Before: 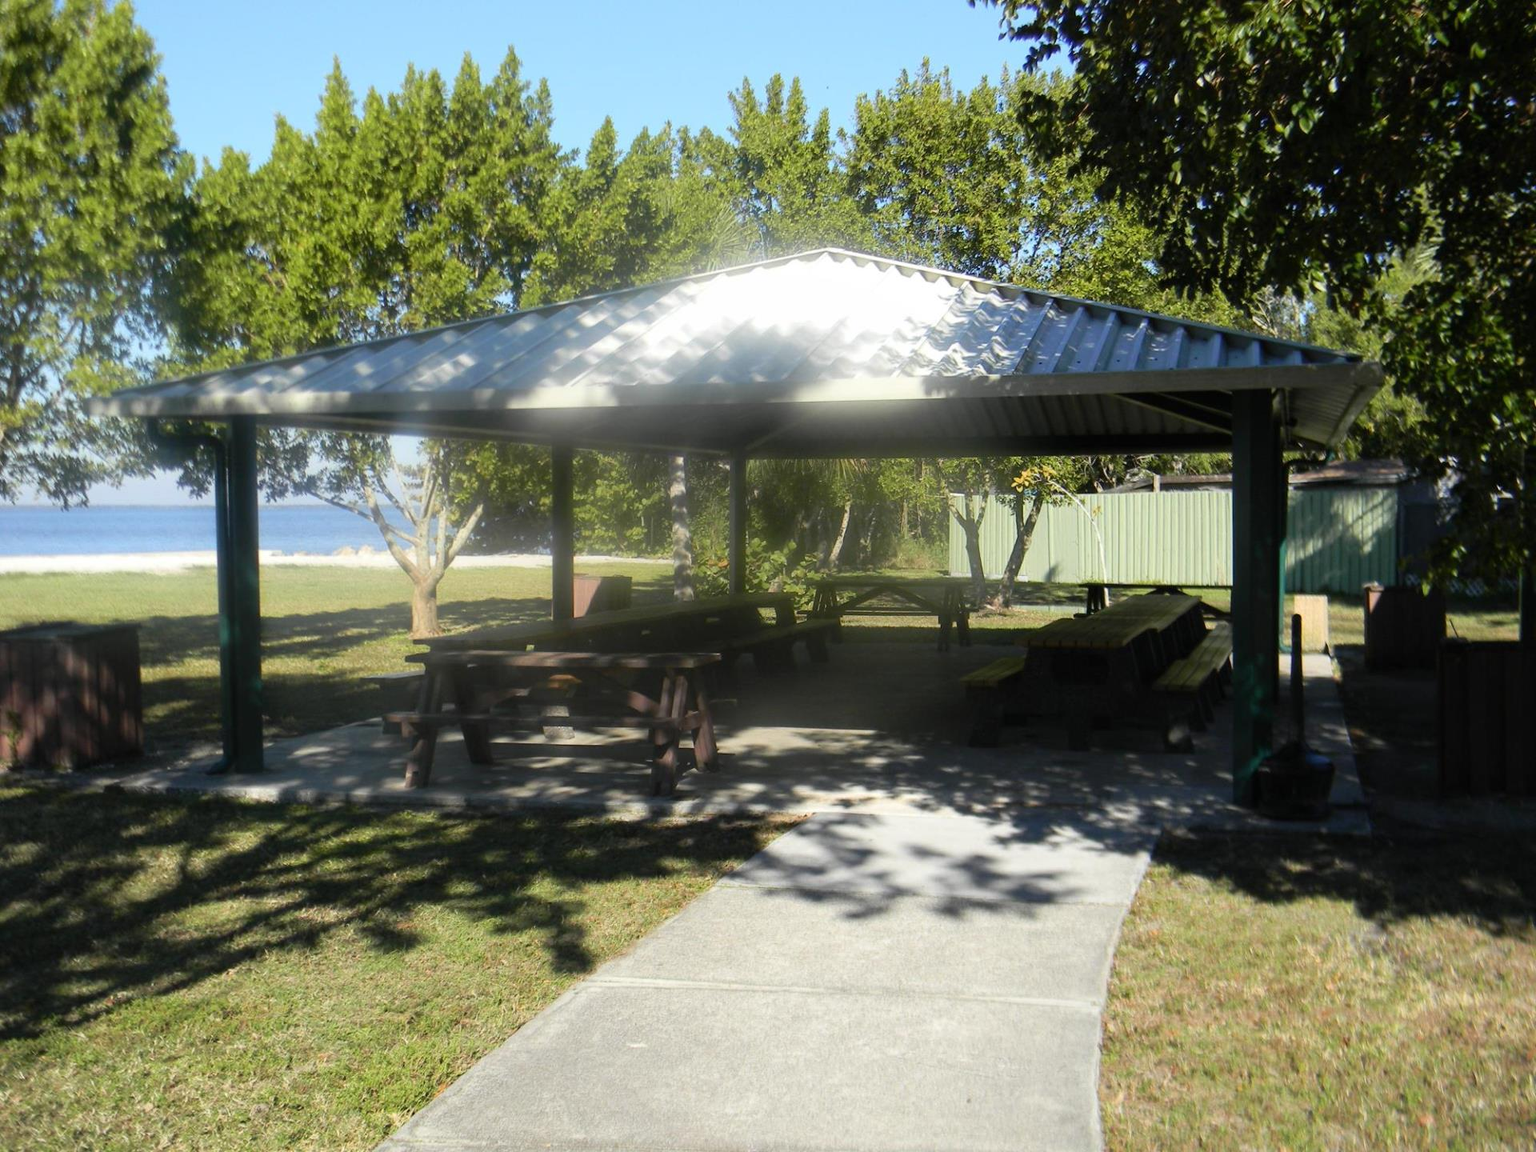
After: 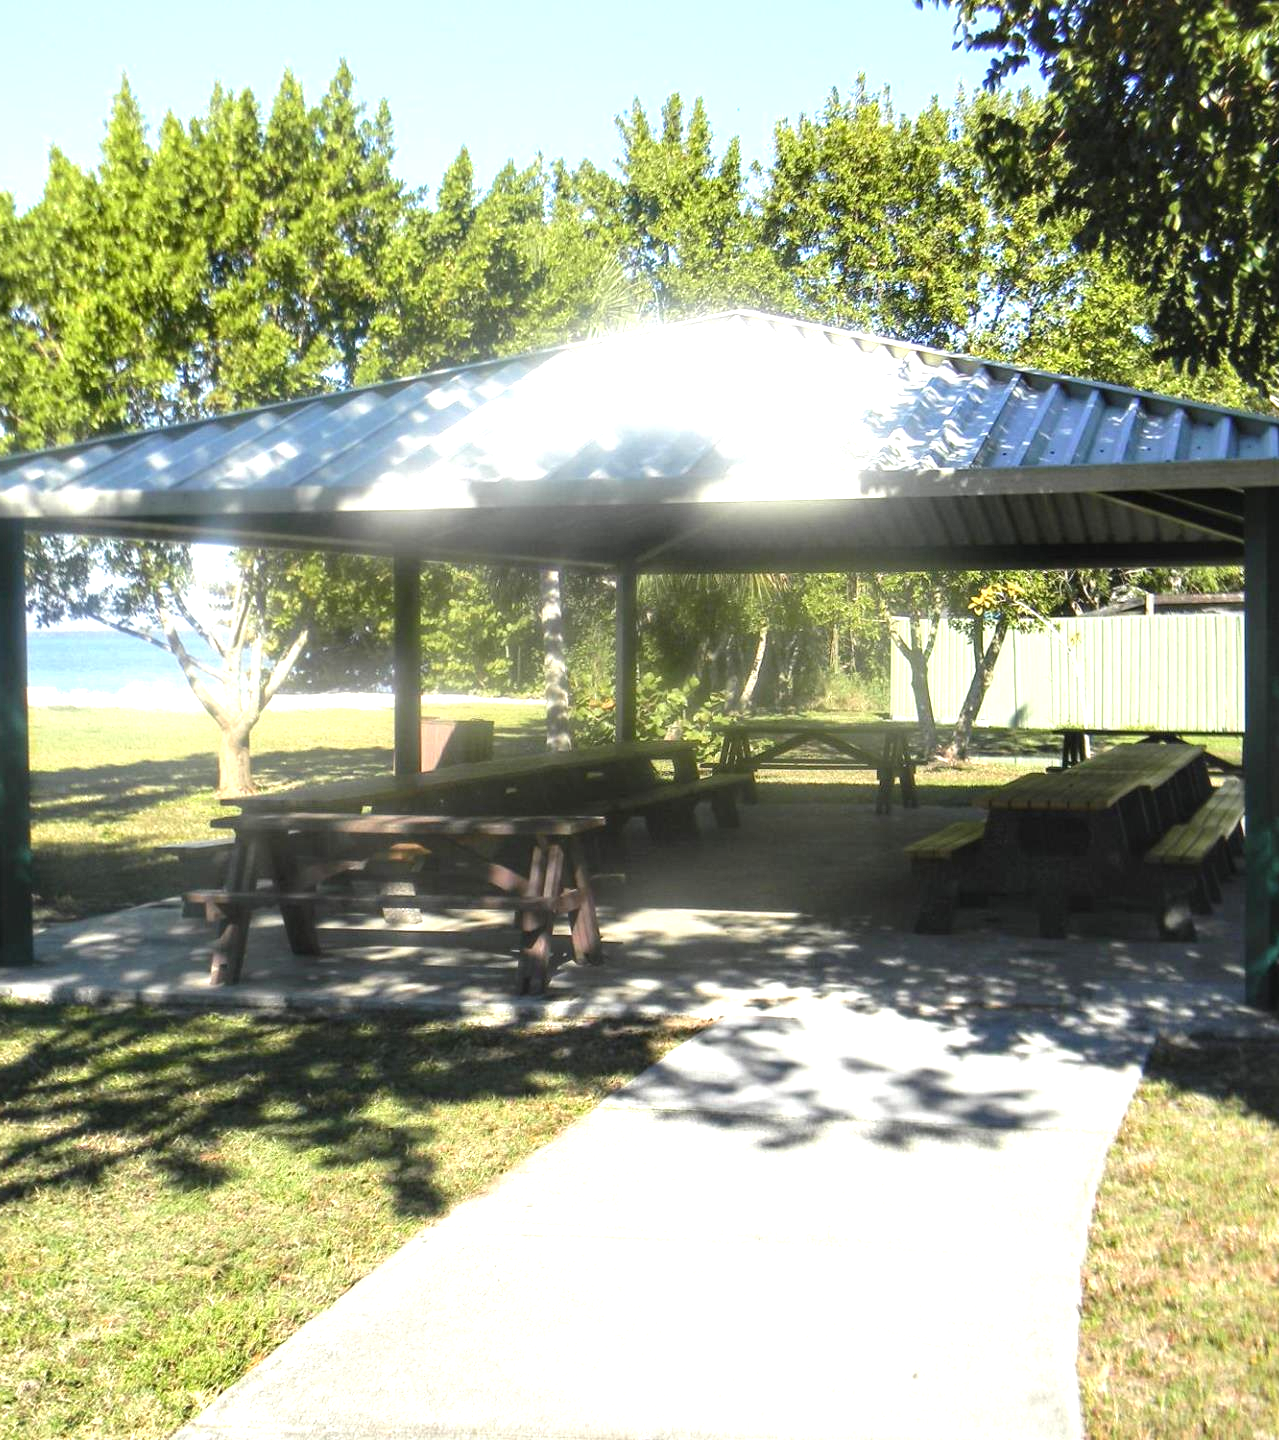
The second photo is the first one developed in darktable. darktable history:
local contrast: on, module defaults
exposure: black level correction 0, exposure 1 EV, compensate highlight preservation false
crop: left 15.419%, right 17.914%
